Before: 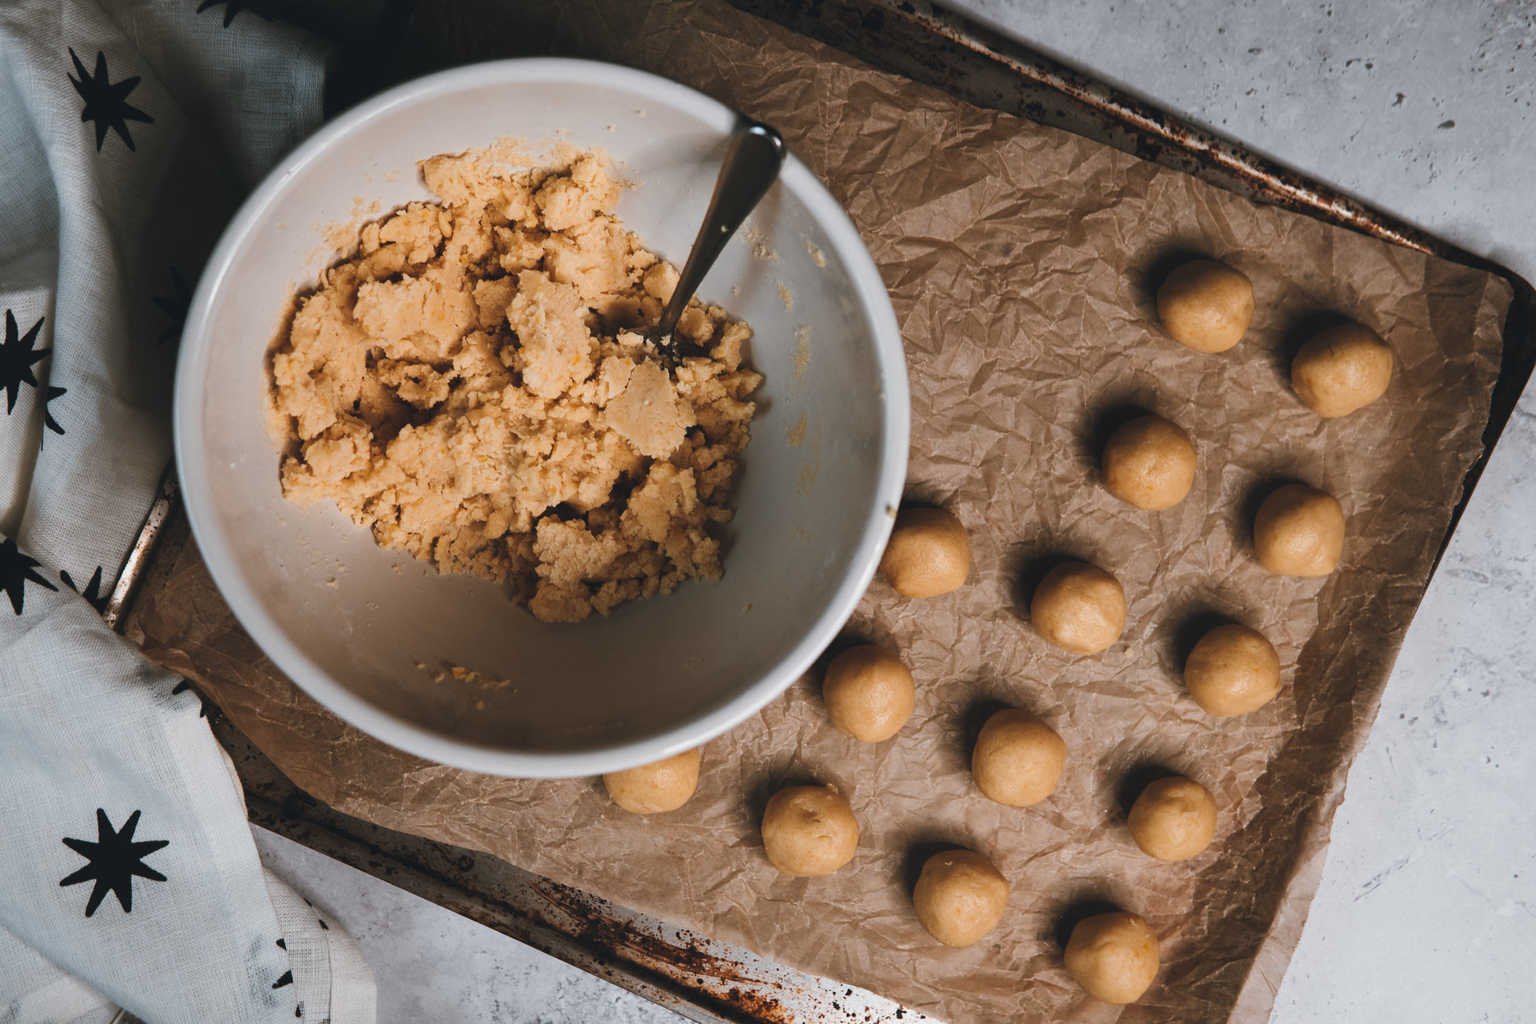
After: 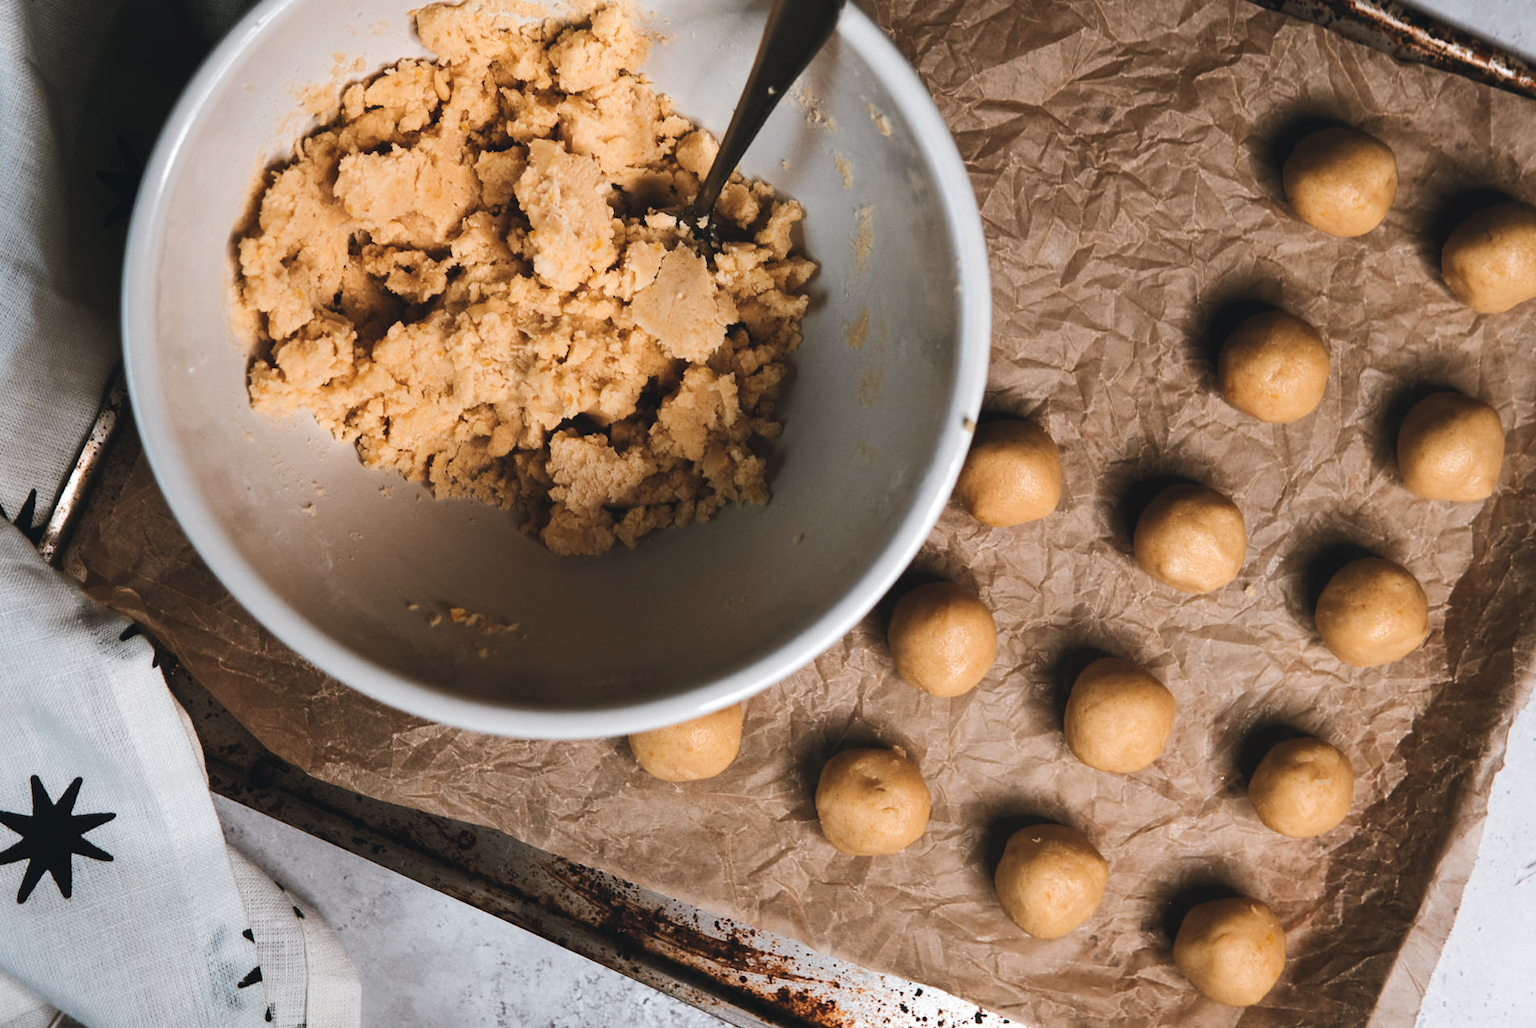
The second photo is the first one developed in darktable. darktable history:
crop and rotate: left 4.66%, top 14.988%, right 10.645%
tone equalizer: -8 EV -0.407 EV, -7 EV -0.403 EV, -6 EV -0.298 EV, -5 EV -0.258 EV, -3 EV 0.255 EV, -2 EV 0.305 EV, -1 EV 0.368 EV, +0 EV 0.434 EV, edges refinement/feathering 500, mask exposure compensation -1.57 EV, preserve details no
